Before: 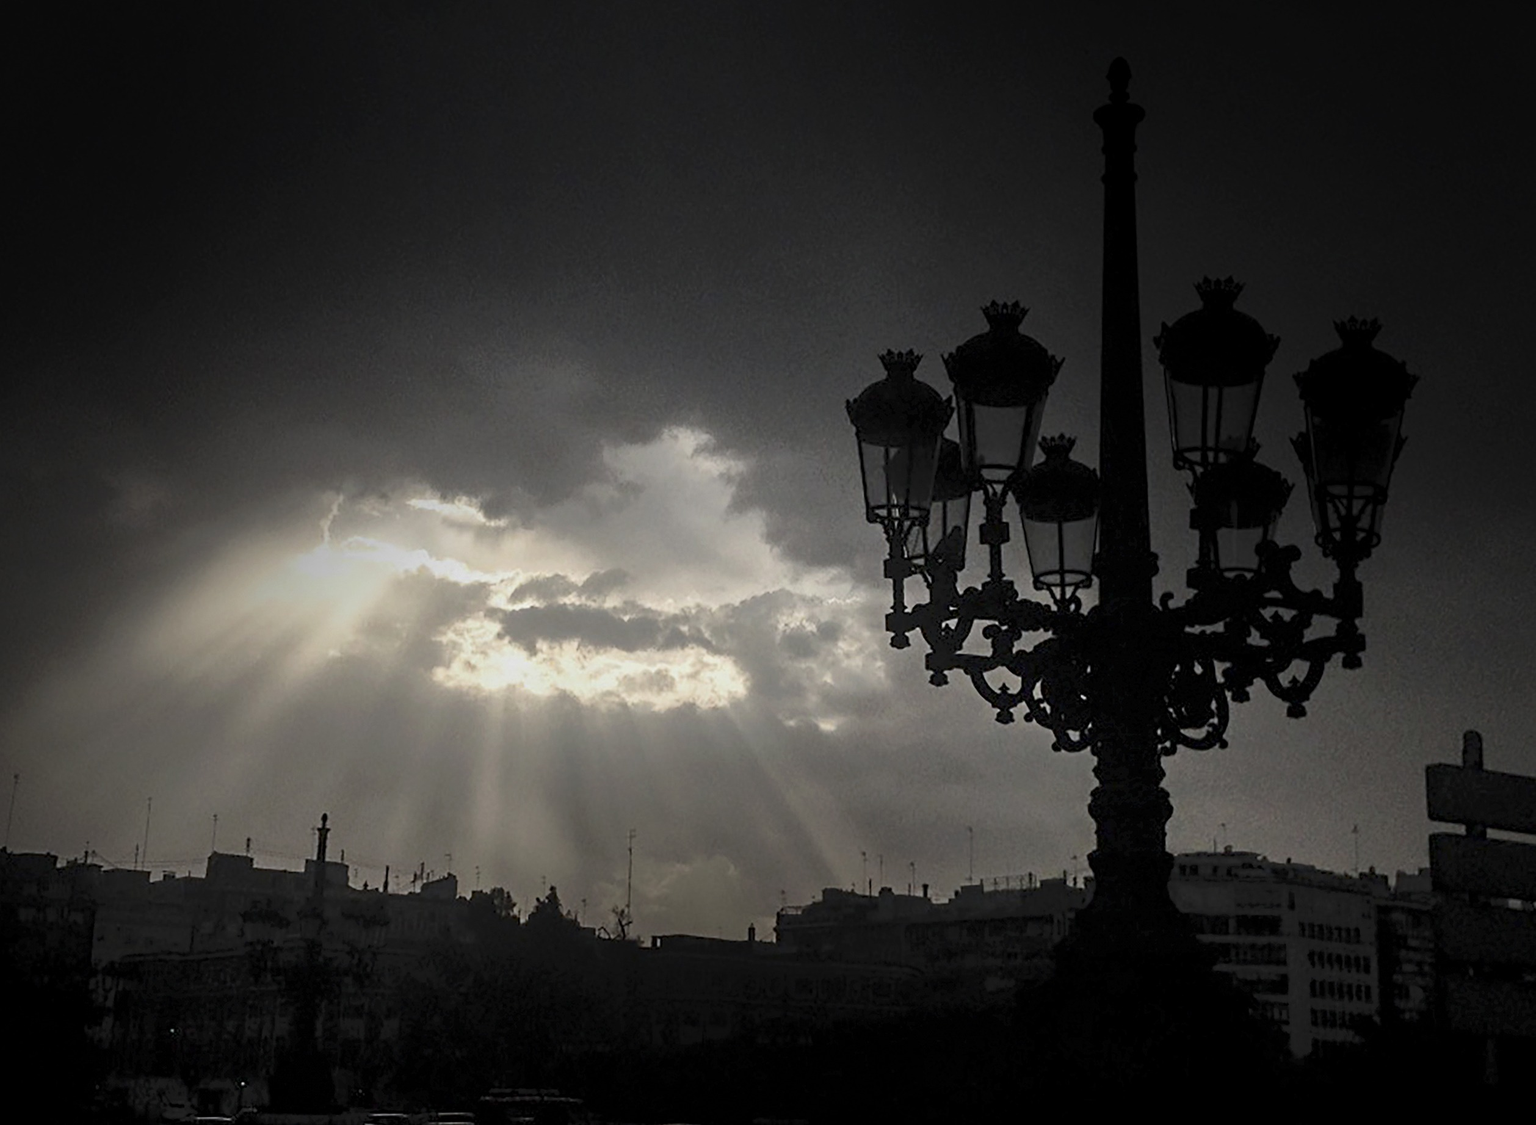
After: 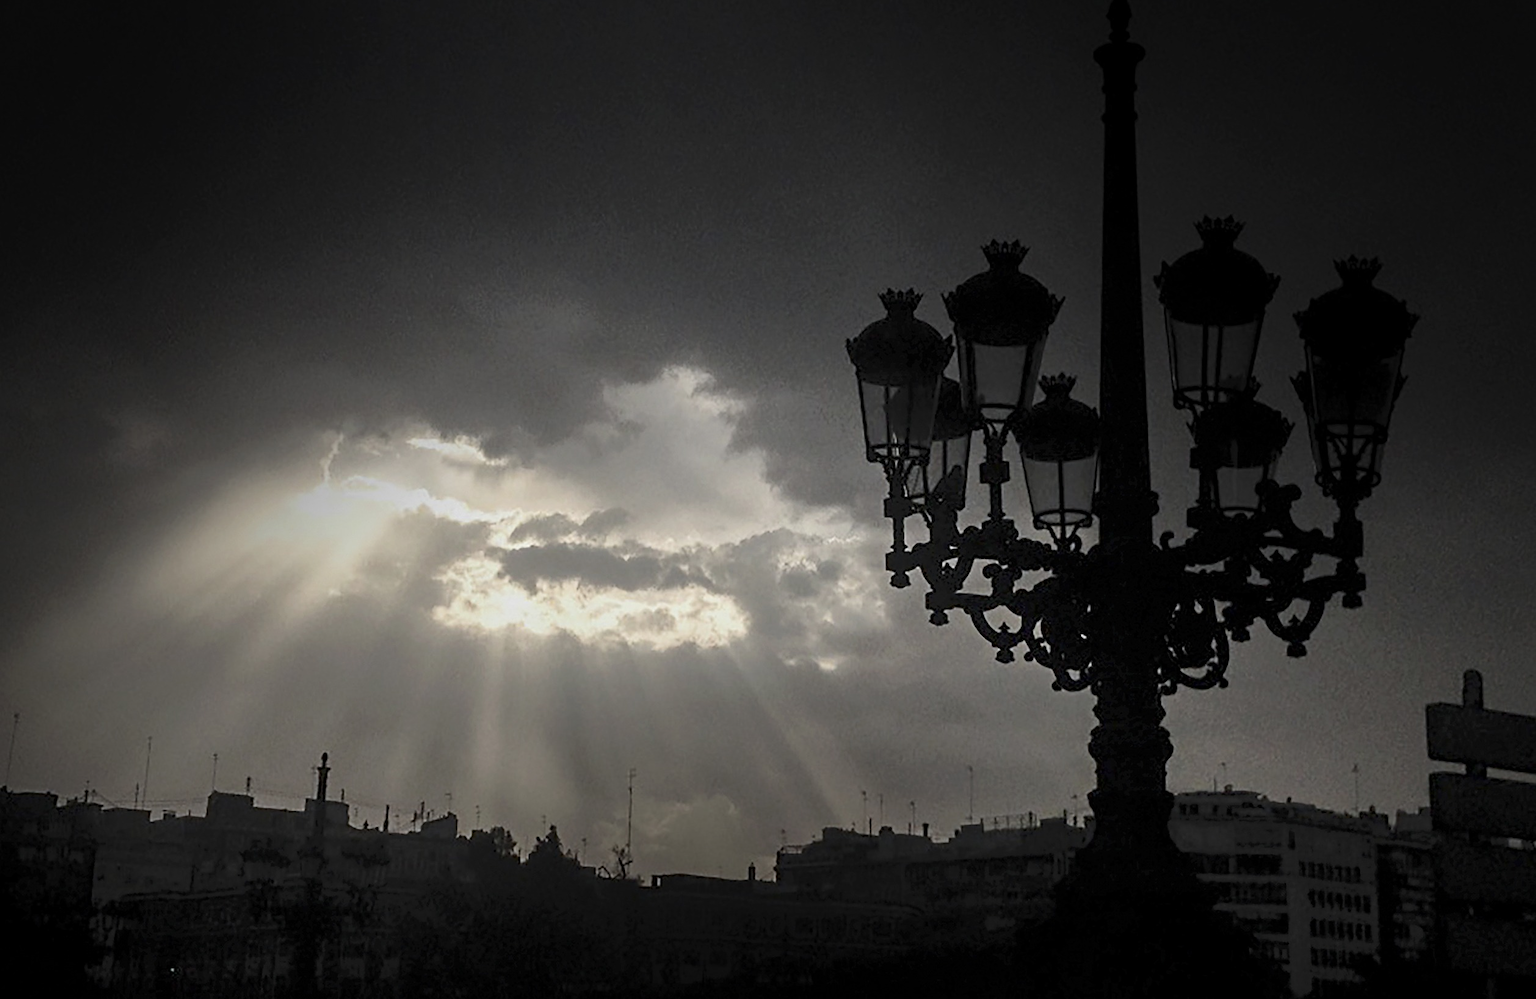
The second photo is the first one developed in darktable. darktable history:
contrast brightness saturation: saturation -0.062
crop and rotate: top 5.459%, bottom 5.644%
sharpen: radius 1.009
